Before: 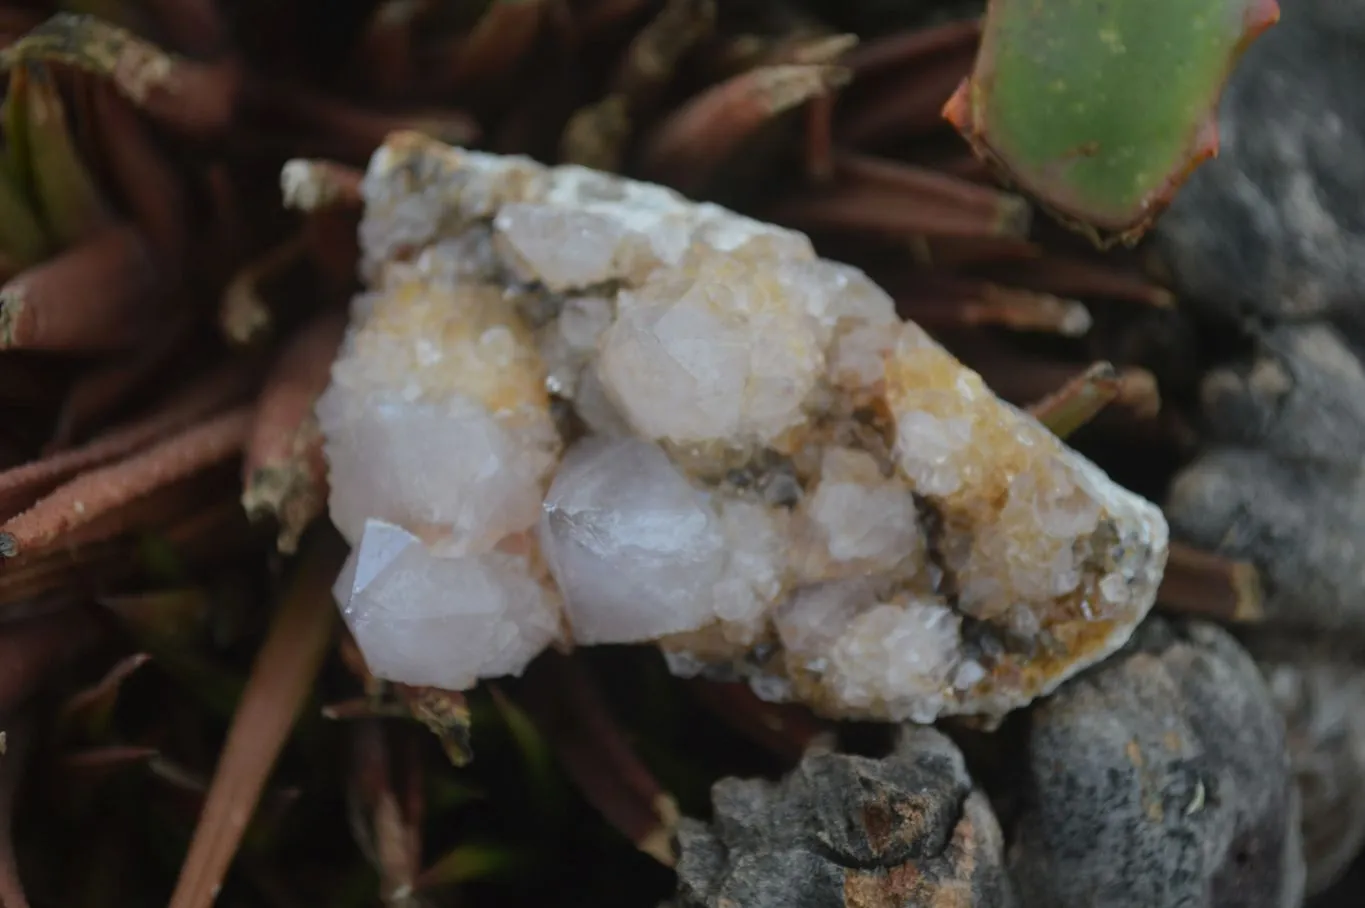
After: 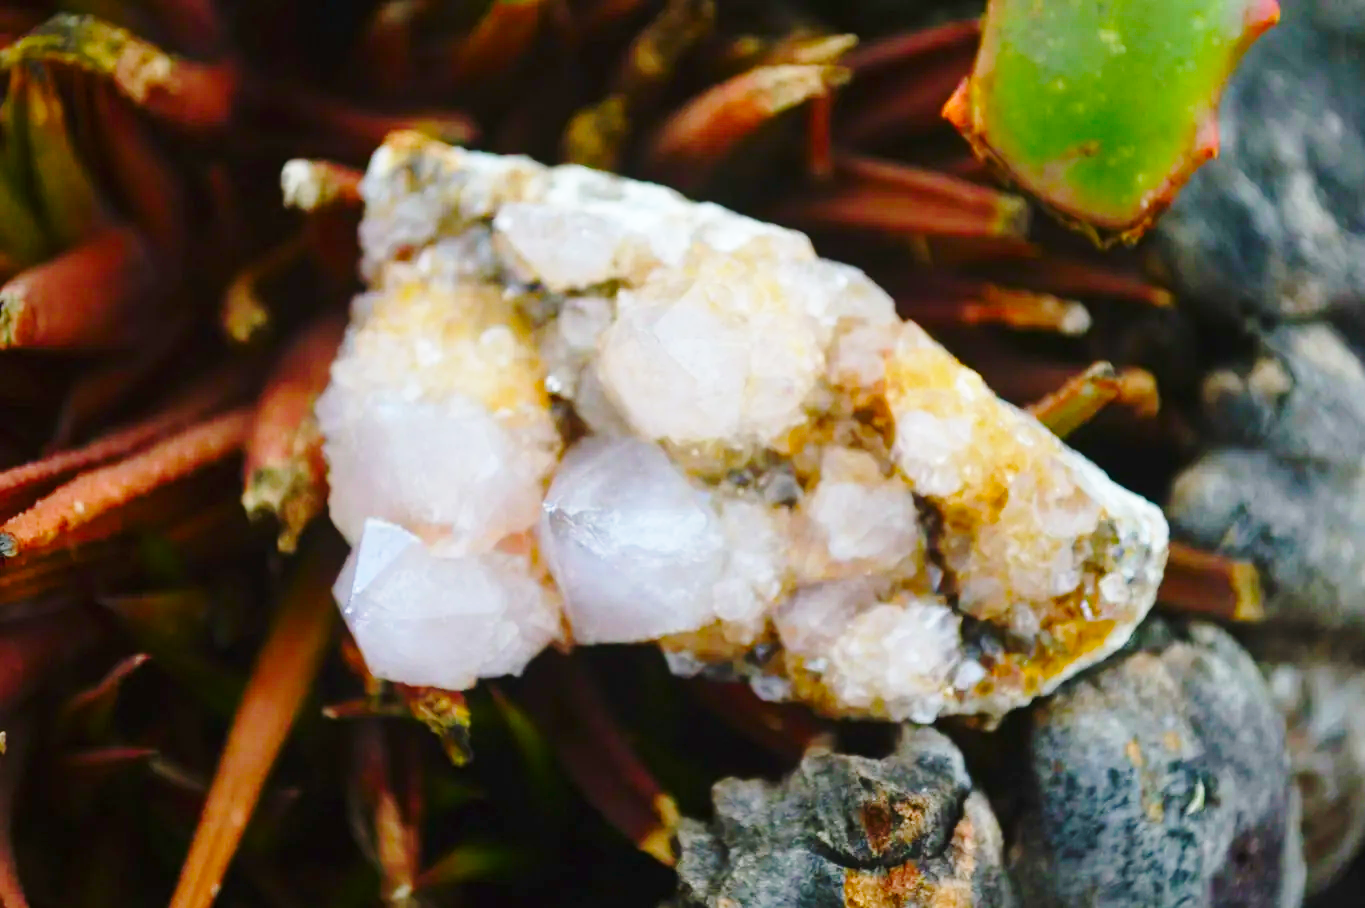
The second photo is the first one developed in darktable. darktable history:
base curve: curves: ch0 [(0, 0) (0.036, 0.037) (0.121, 0.228) (0.46, 0.76) (0.859, 0.983) (1, 1)], preserve colors none
color balance rgb: perceptual saturation grading › global saturation 0.335%, perceptual saturation grading › mid-tones 6.452%, perceptual saturation grading › shadows 72.4%, global vibrance 34.428%
exposure: black level correction 0.001, exposure 0.499 EV, compensate exposure bias true, compensate highlight preservation false
